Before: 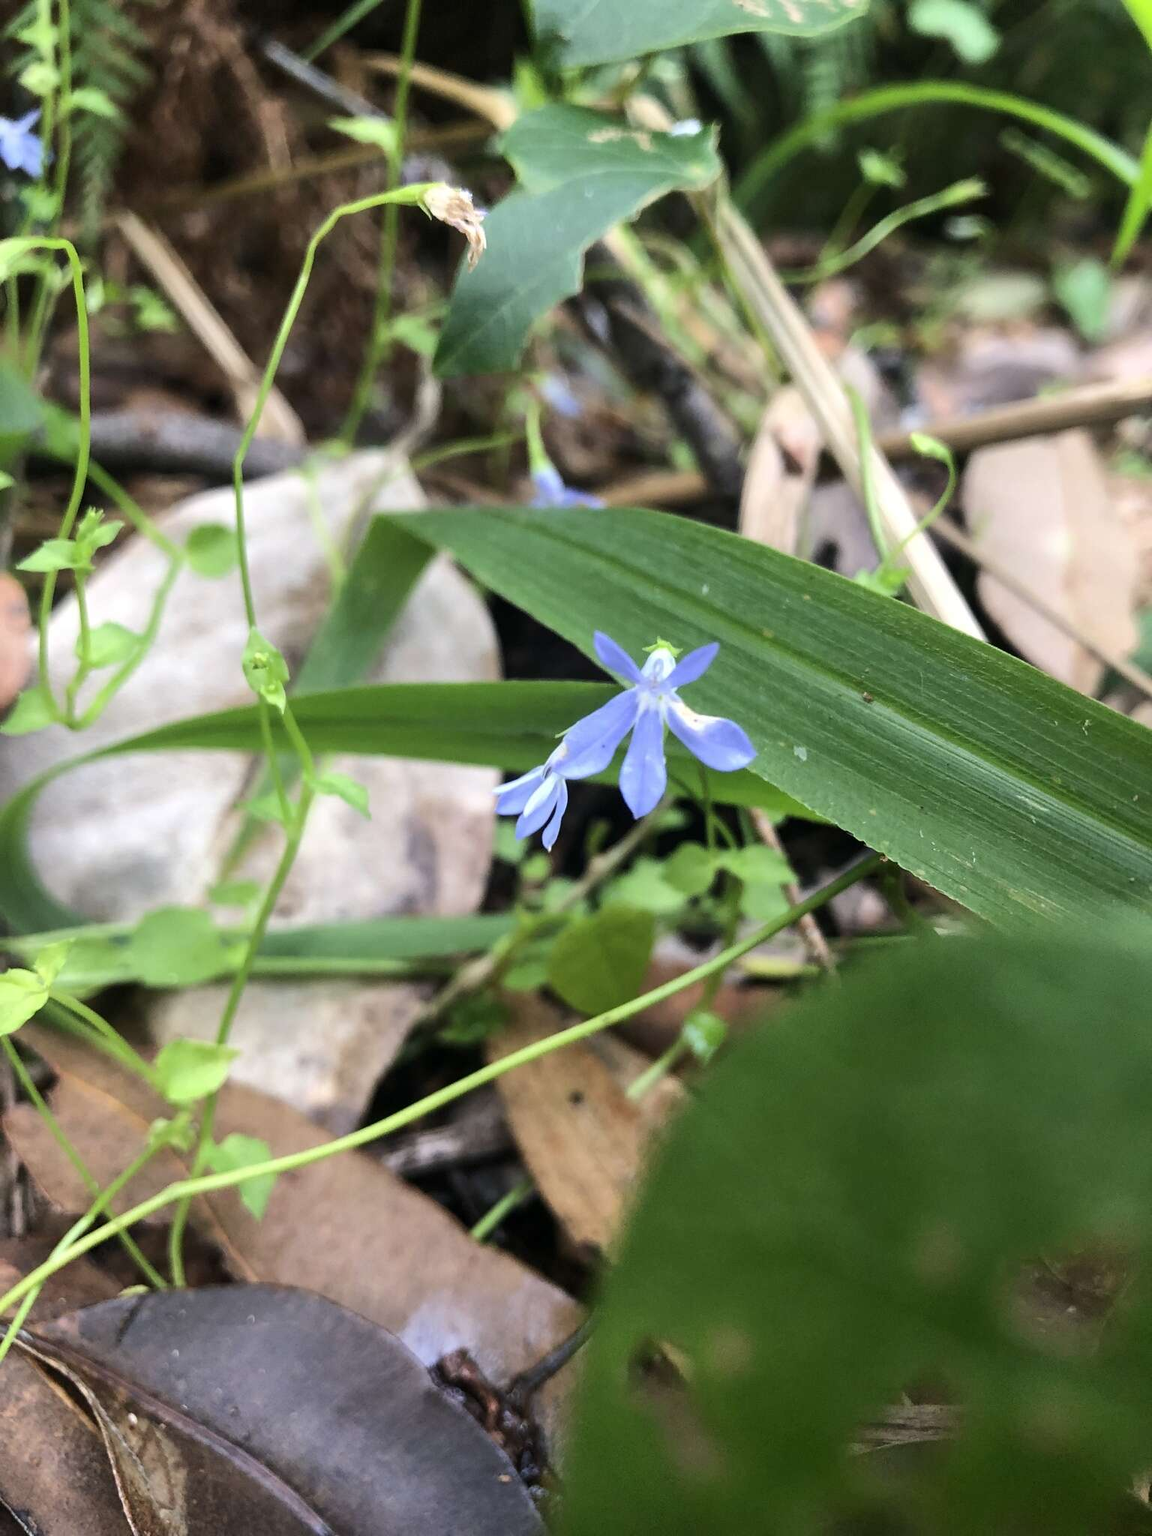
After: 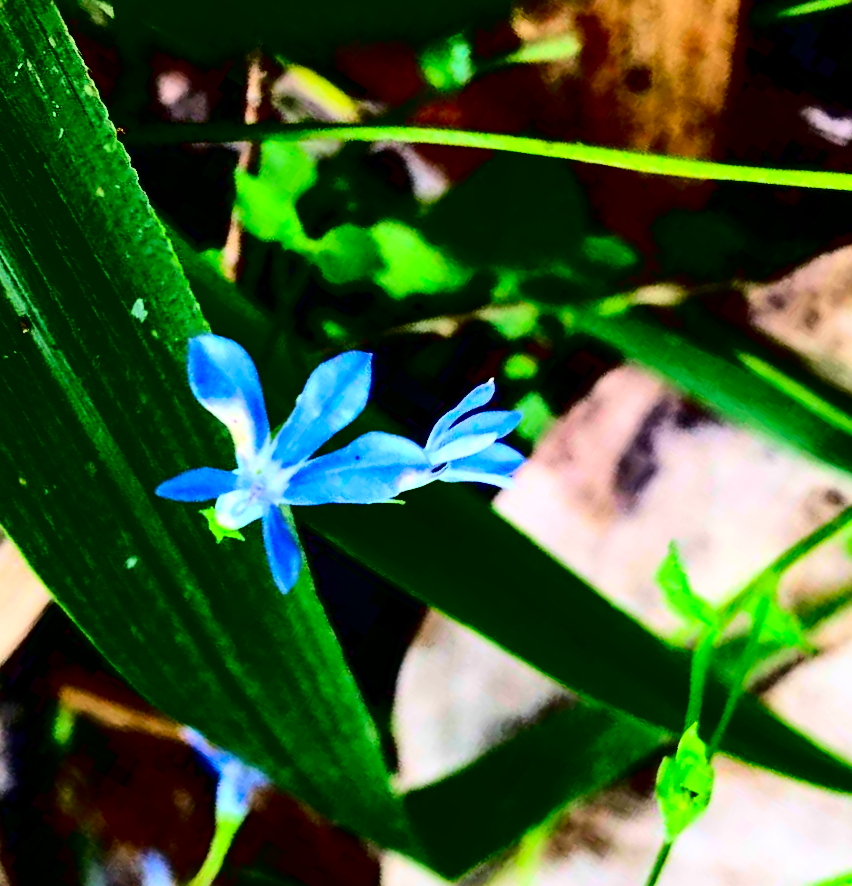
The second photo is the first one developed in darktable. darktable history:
contrast brightness saturation: contrast 0.771, brightness -0.996, saturation 0.998
crop and rotate: angle 147.8°, left 9.114%, top 15.576%, right 4.479%, bottom 17.062%
haze removal: compatibility mode true, adaptive false
